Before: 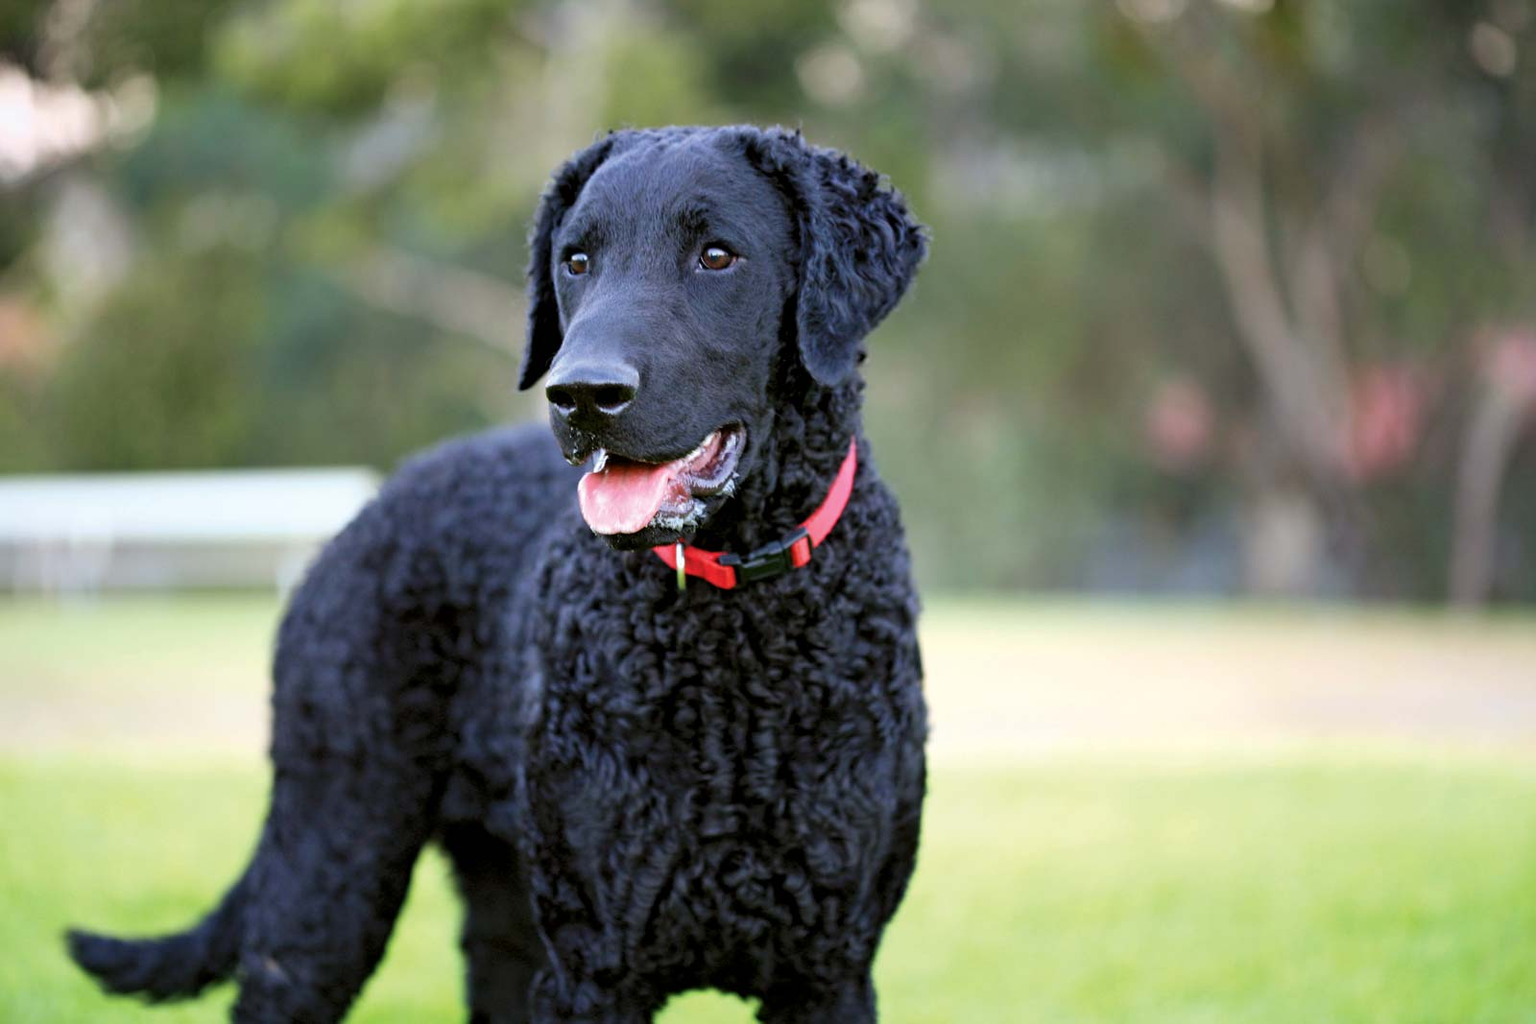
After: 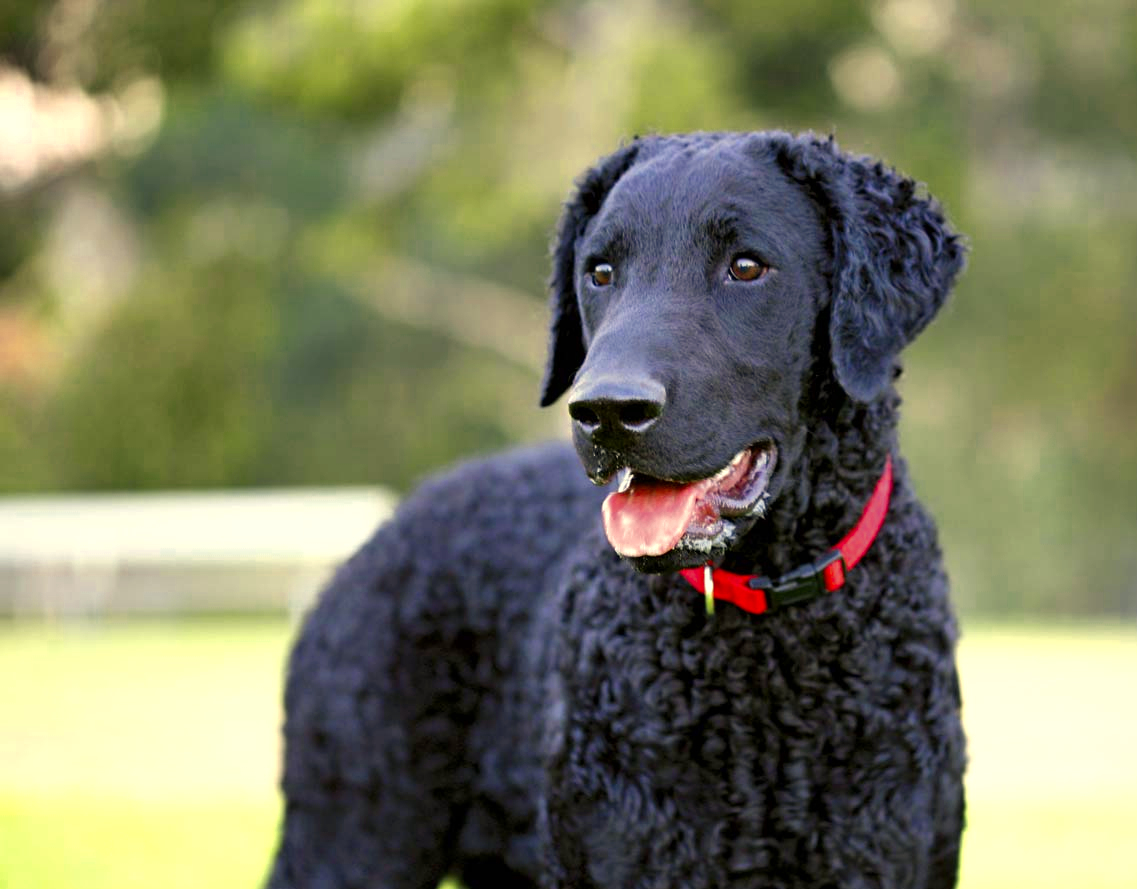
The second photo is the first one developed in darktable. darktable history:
color zones: curves: ch0 [(0.004, 0.305) (0.261, 0.623) (0.389, 0.399) (0.708, 0.571) (0.947, 0.34)]; ch1 [(0.025, 0.645) (0.229, 0.584) (0.326, 0.551) (0.484, 0.262) (0.757, 0.643)]
crop: right 28.885%, bottom 16.626%
color correction: highlights a* 1.39, highlights b* 17.83
